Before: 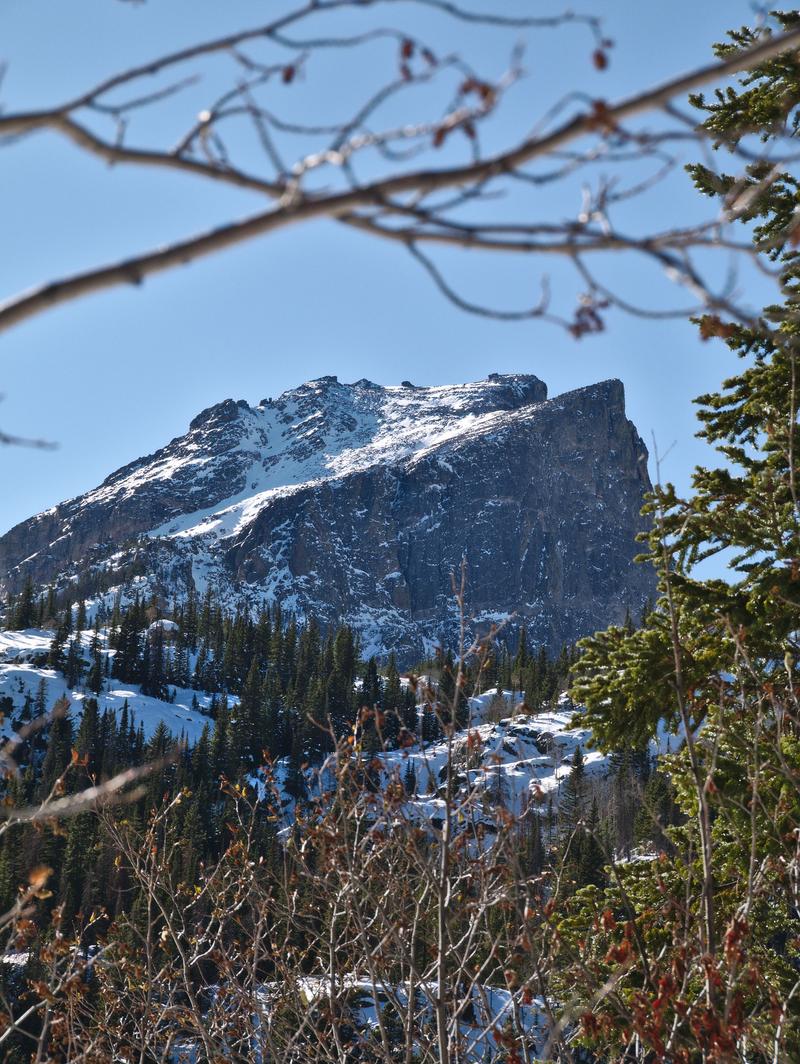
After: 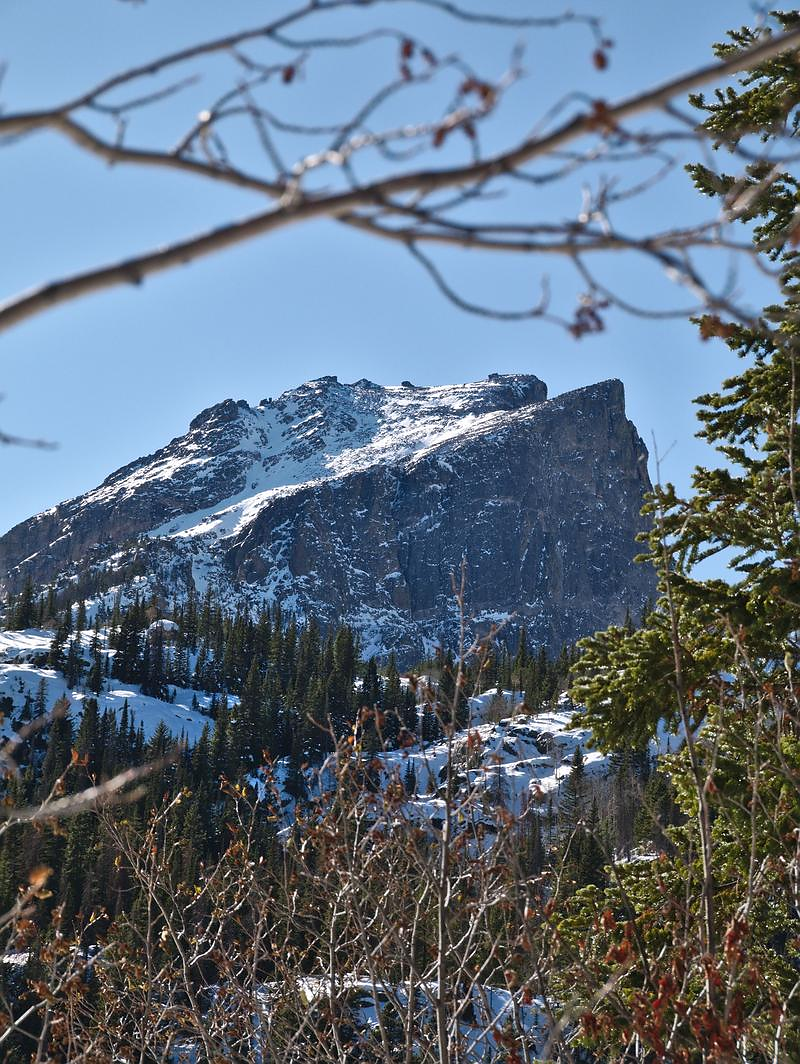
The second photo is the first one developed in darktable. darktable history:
sharpen: radius 1.008, threshold 1.047
